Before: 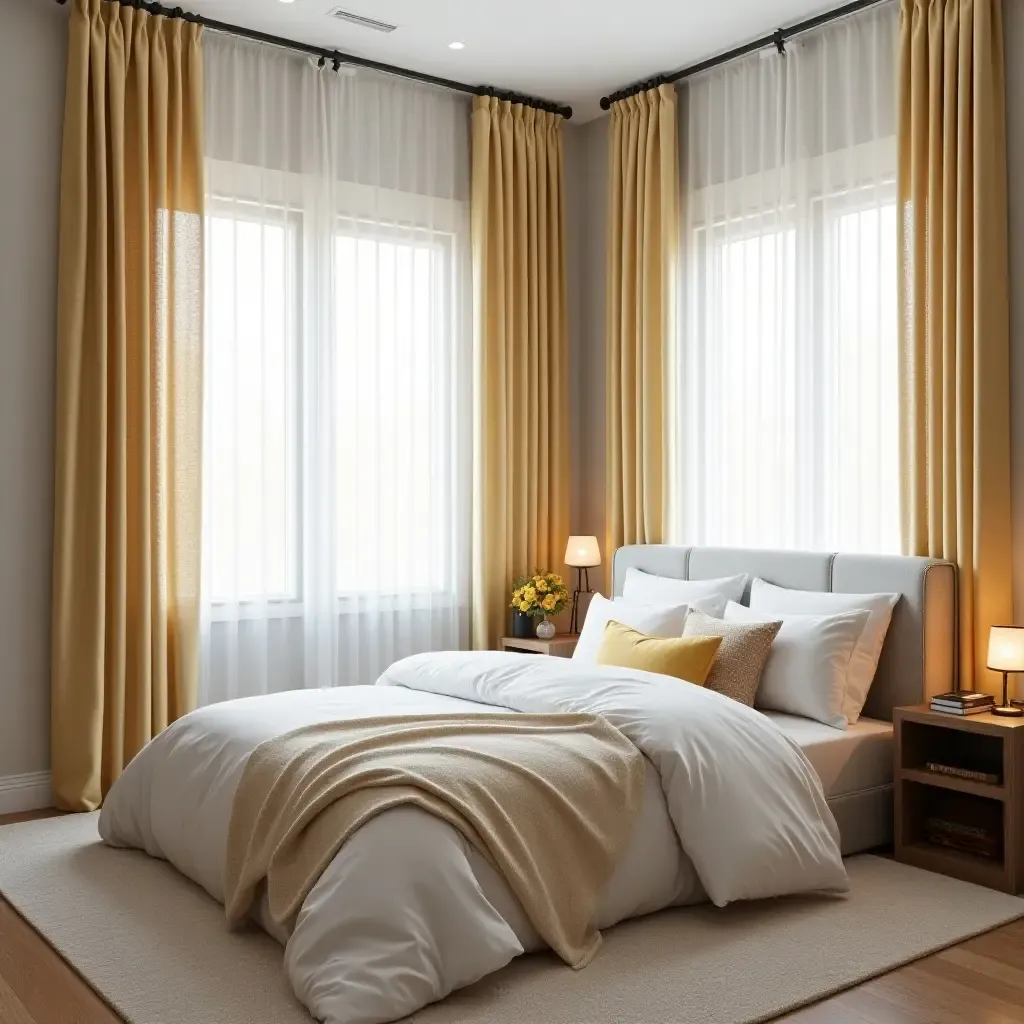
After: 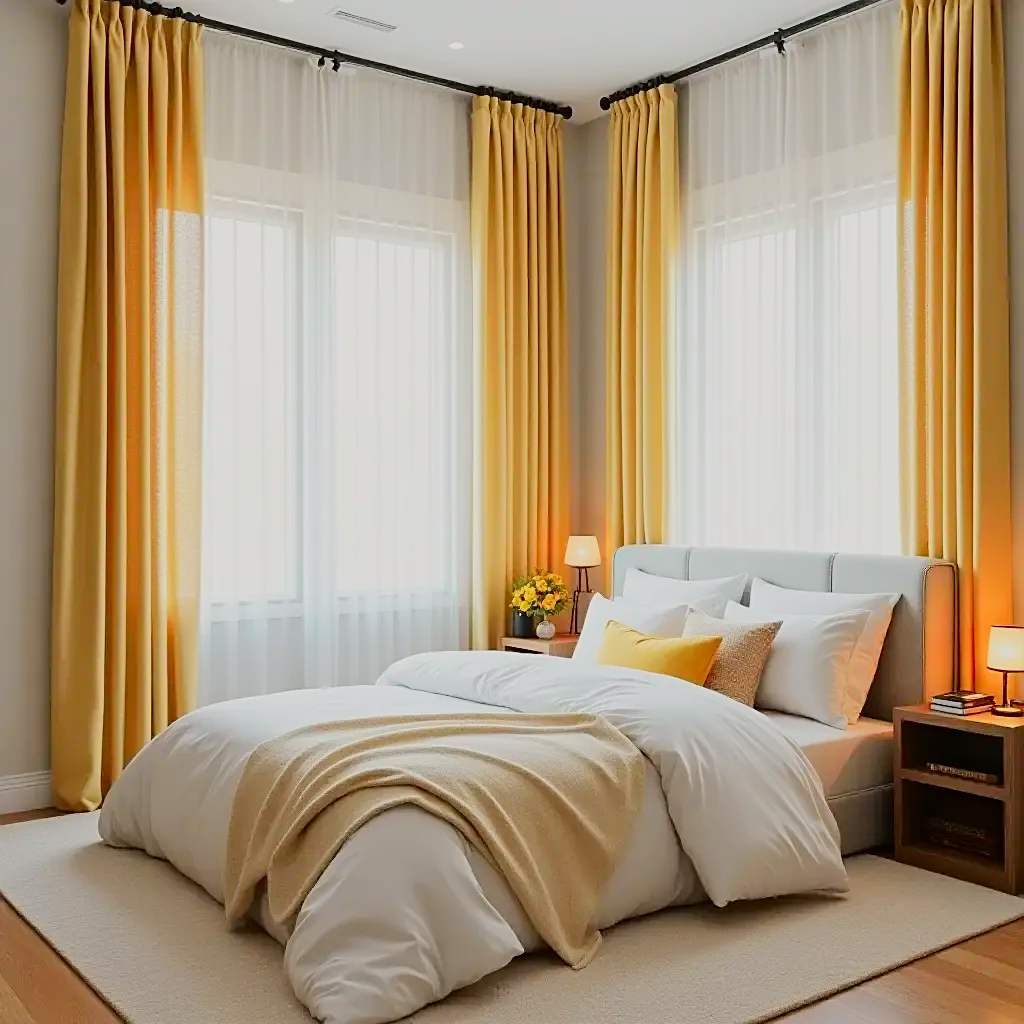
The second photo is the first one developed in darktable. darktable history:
sharpen: on, module defaults
tone equalizer: -8 EV -0.022 EV, -7 EV 0.027 EV, -6 EV -0.008 EV, -5 EV 0.004 EV, -4 EV -0.049 EV, -3 EV -0.236 EV, -2 EV -0.64 EV, -1 EV -0.991 EV, +0 EV -0.977 EV, edges refinement/feathering 500, mask exposure compensation -1.57 EV, preserve details no
tone curve: curves: ch0 [(0, 0.005) (0.103, 0.097) (0.18, 0.22) (0.378, 0.482) (0.504, 0.631) (0.663, 0.801) (0.834, 0.914) (1, 0.971)]; ch1 [(0, 0) (0.172, 0.123) (0.324, 0.253) (0.396, 0.388) (0.478, 0.461) (0.499, 0.498) (0.522, 0.528) (0.604, 0.692) (0.704, 0.818) (1, 1)]; ch2 [(0, 0) (0.411, 0.424) (0.496, 0.5) (0.515, 0.519) (0.555, 0.585) (0.628, 0.703) (1, 1)], color space Lab, independent channels, preserve colors none
